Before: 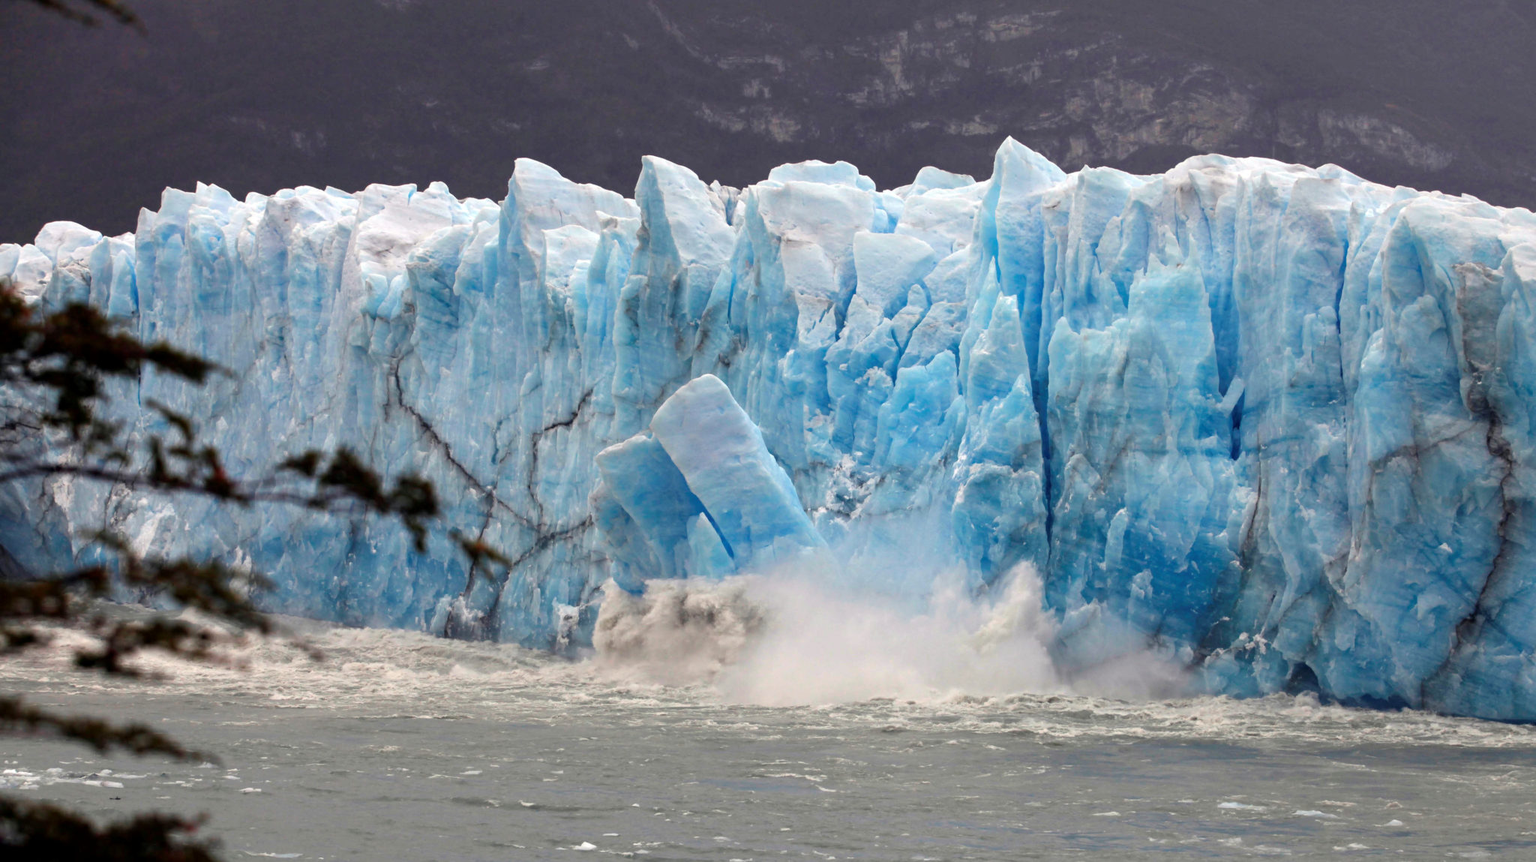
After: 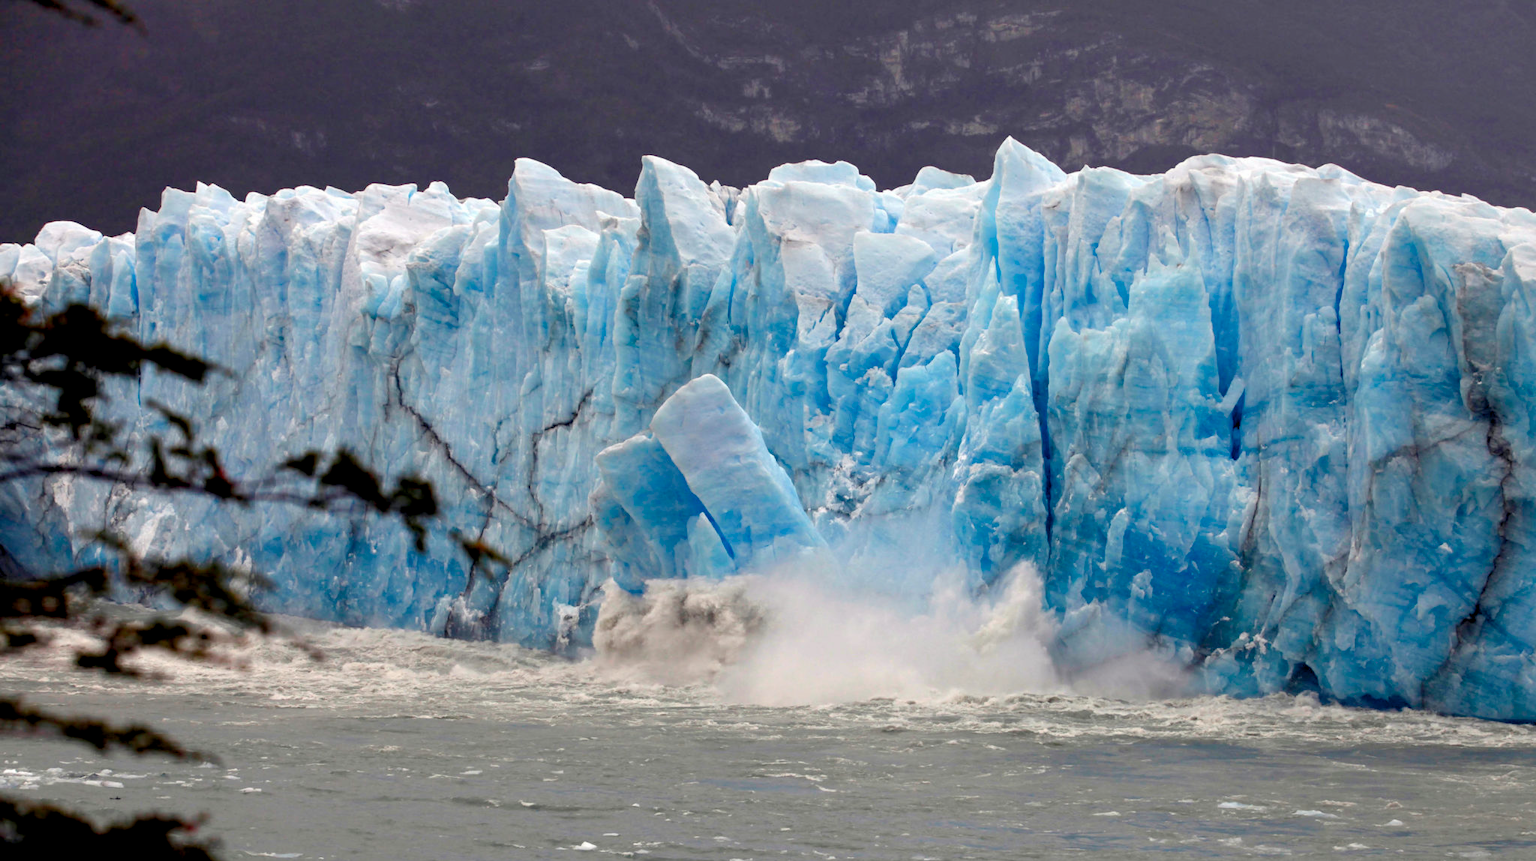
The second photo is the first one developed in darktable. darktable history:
color balance rgb: global offset › luminance -0.884%, perceptual saturation grading › global saturation 20%, perceptual saturation grading › highlights -25.021%, perceptual saturation grading › shadows 25.811%
